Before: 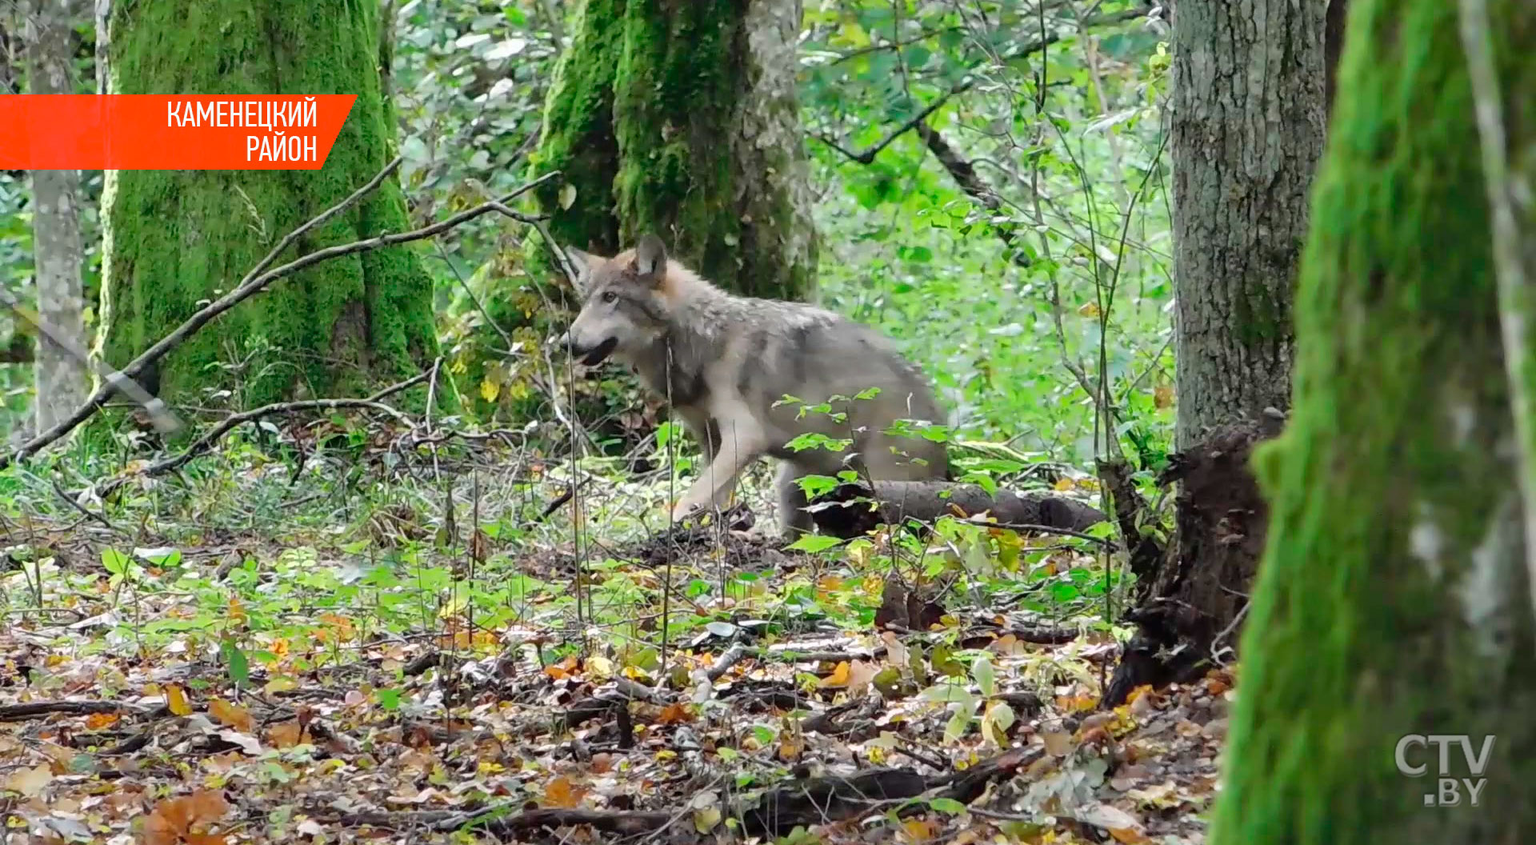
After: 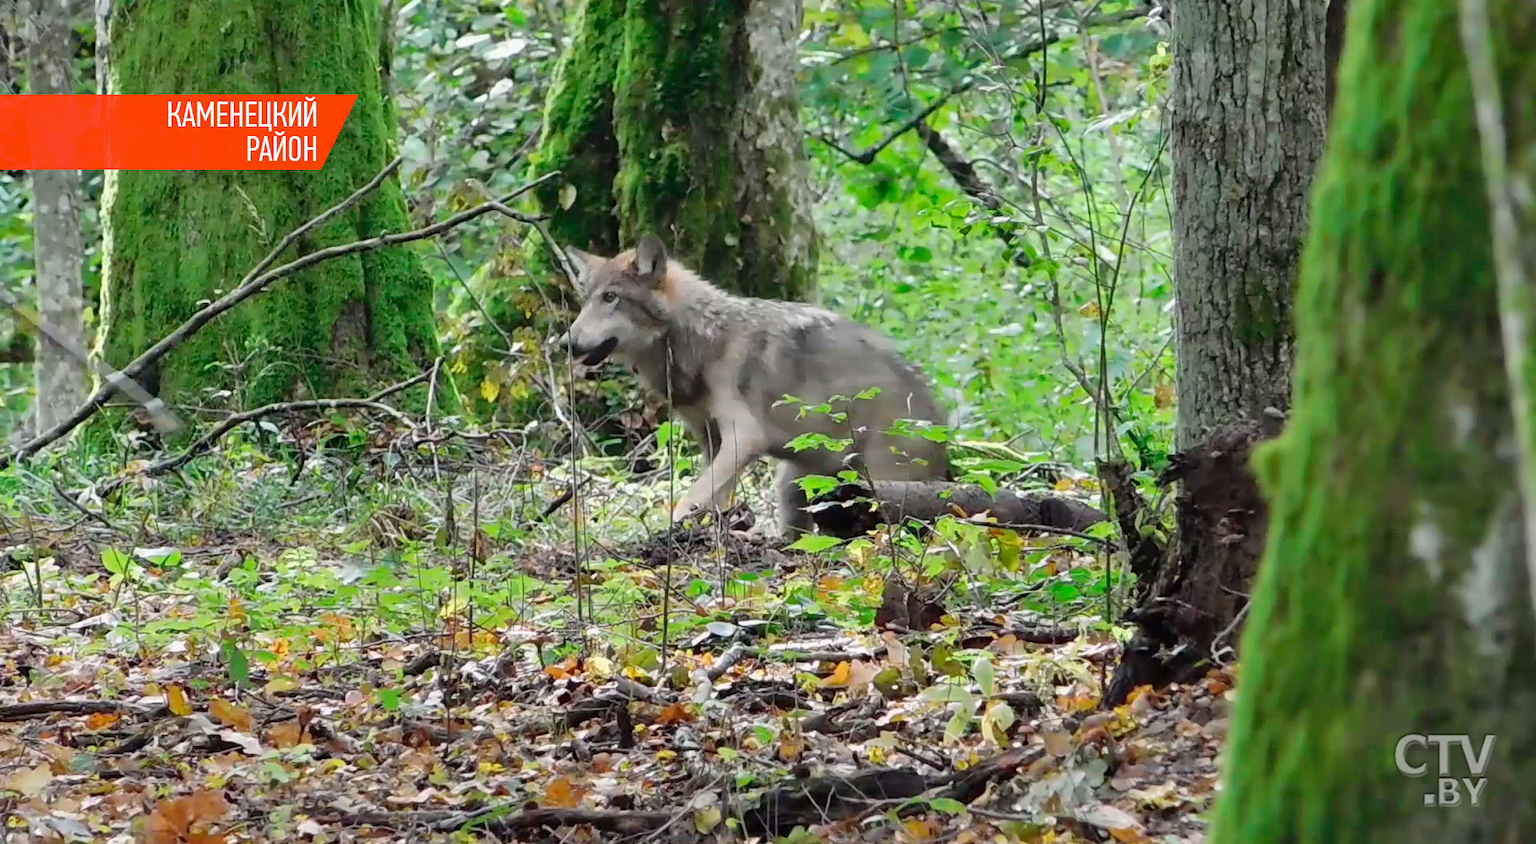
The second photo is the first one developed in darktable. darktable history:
shadows and highlights: radius 118.69, shadows 42.21, highlights -61.56, soften with gaussian
exposure: exposure -0.041 EV, compensate highlight preservation false
